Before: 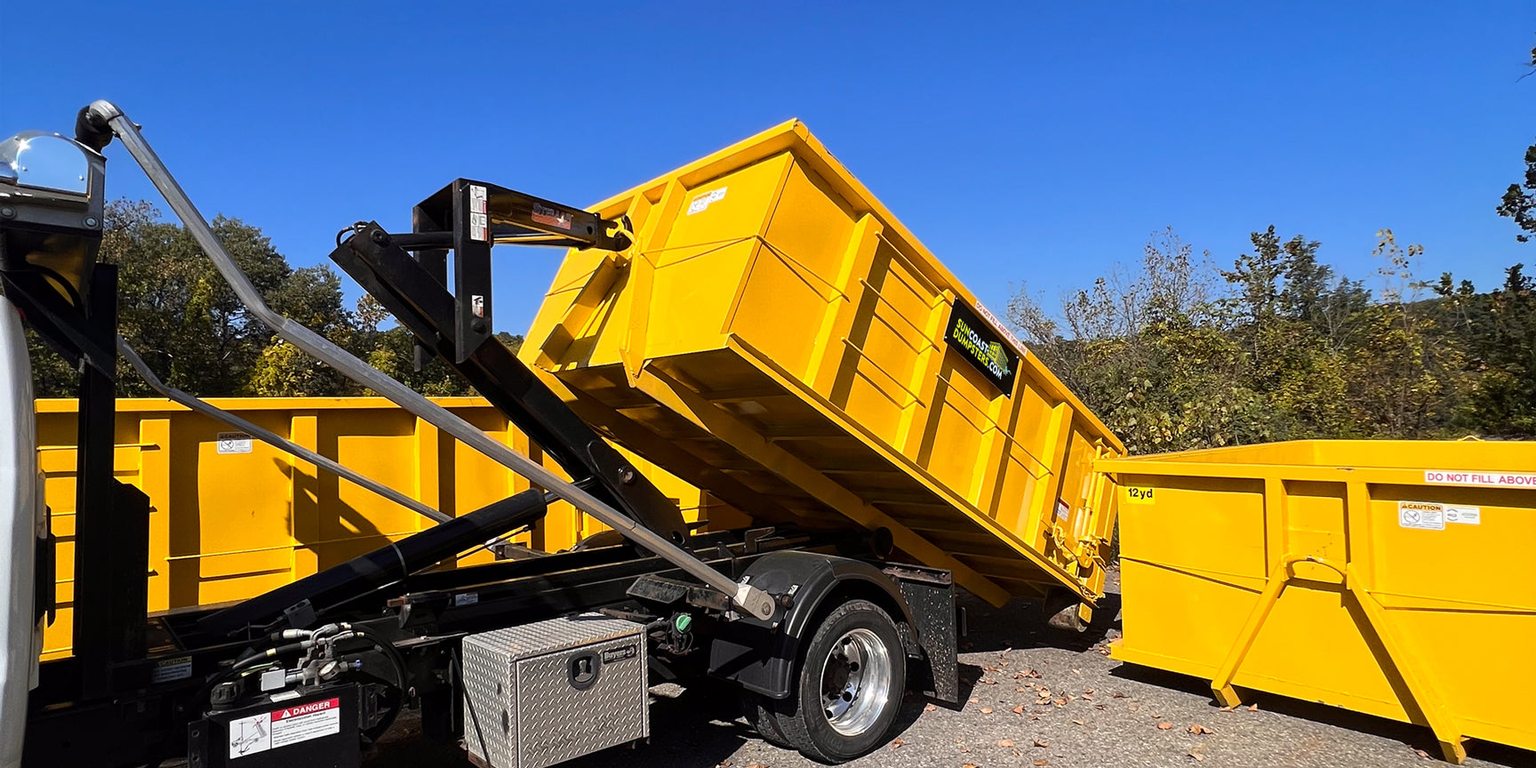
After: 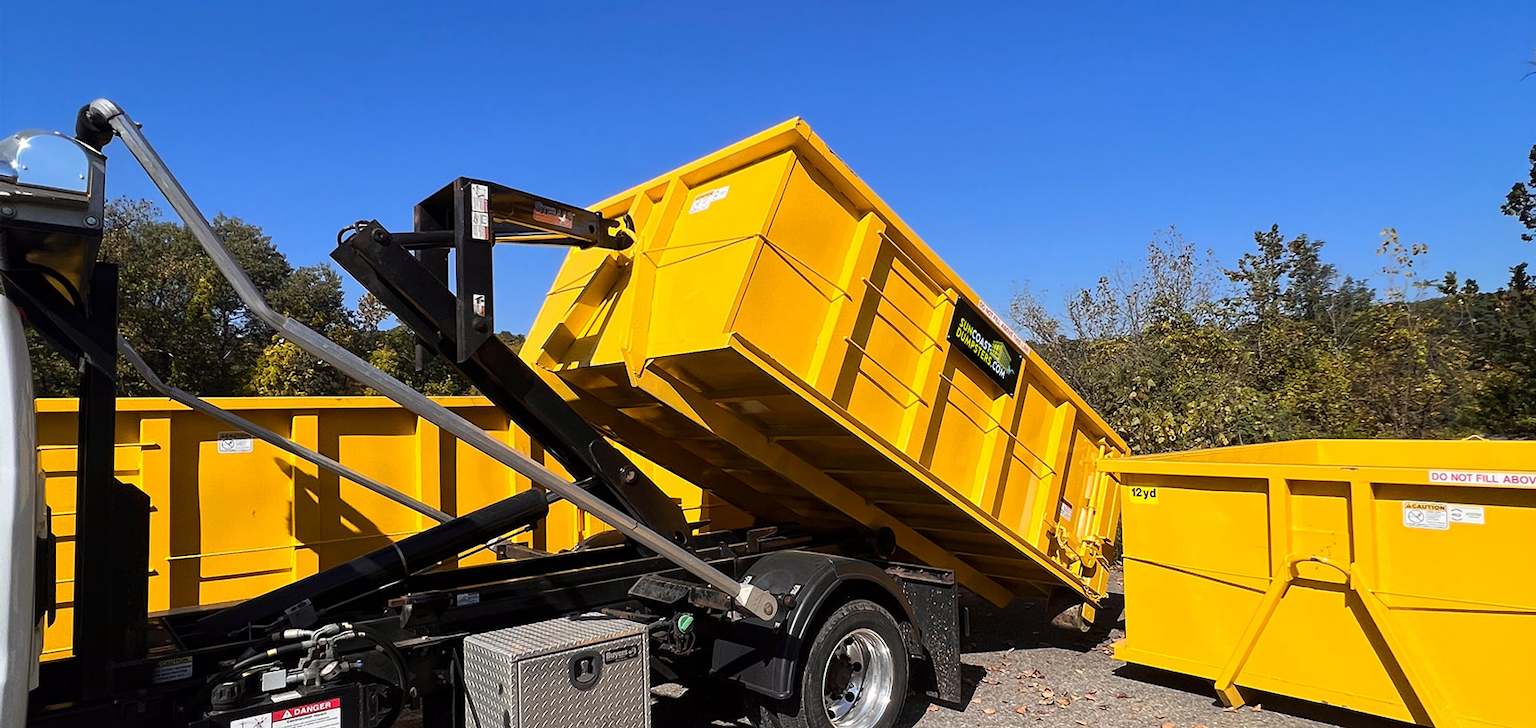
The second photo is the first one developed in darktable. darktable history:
crop: top 0.285%, right 0.259%, bottom 5.059%
